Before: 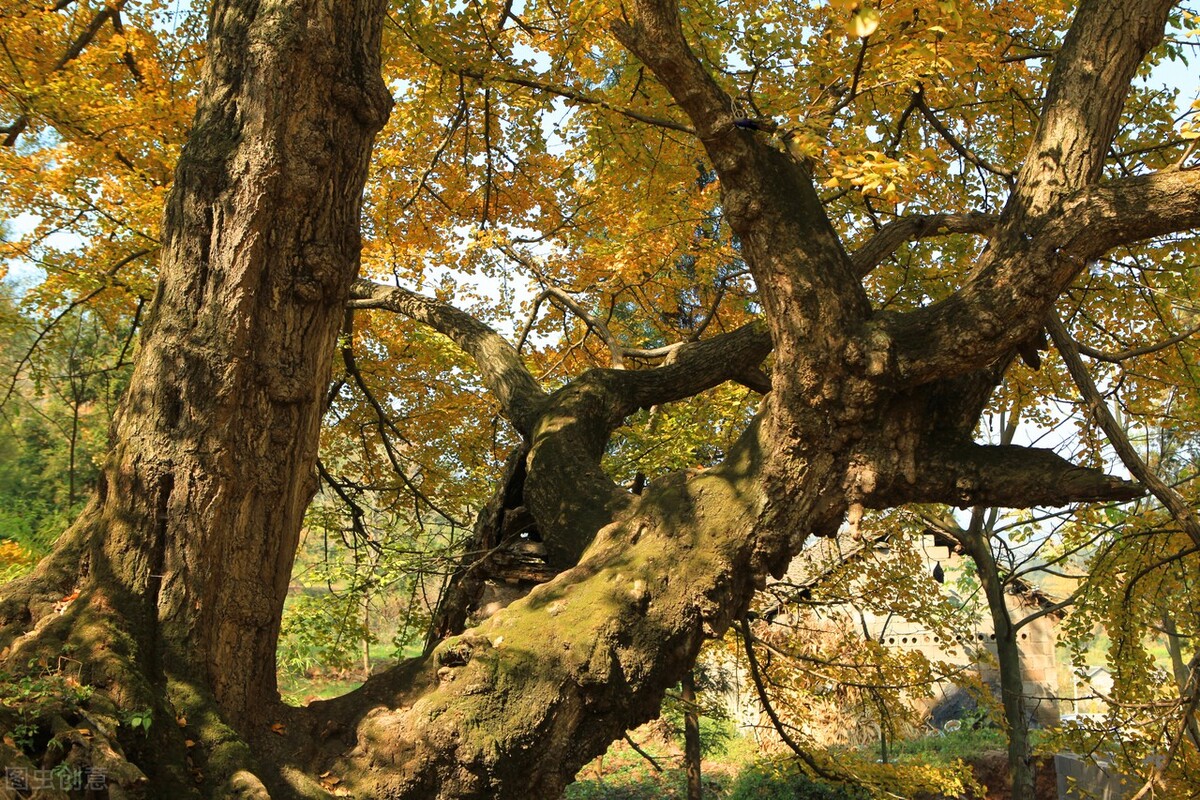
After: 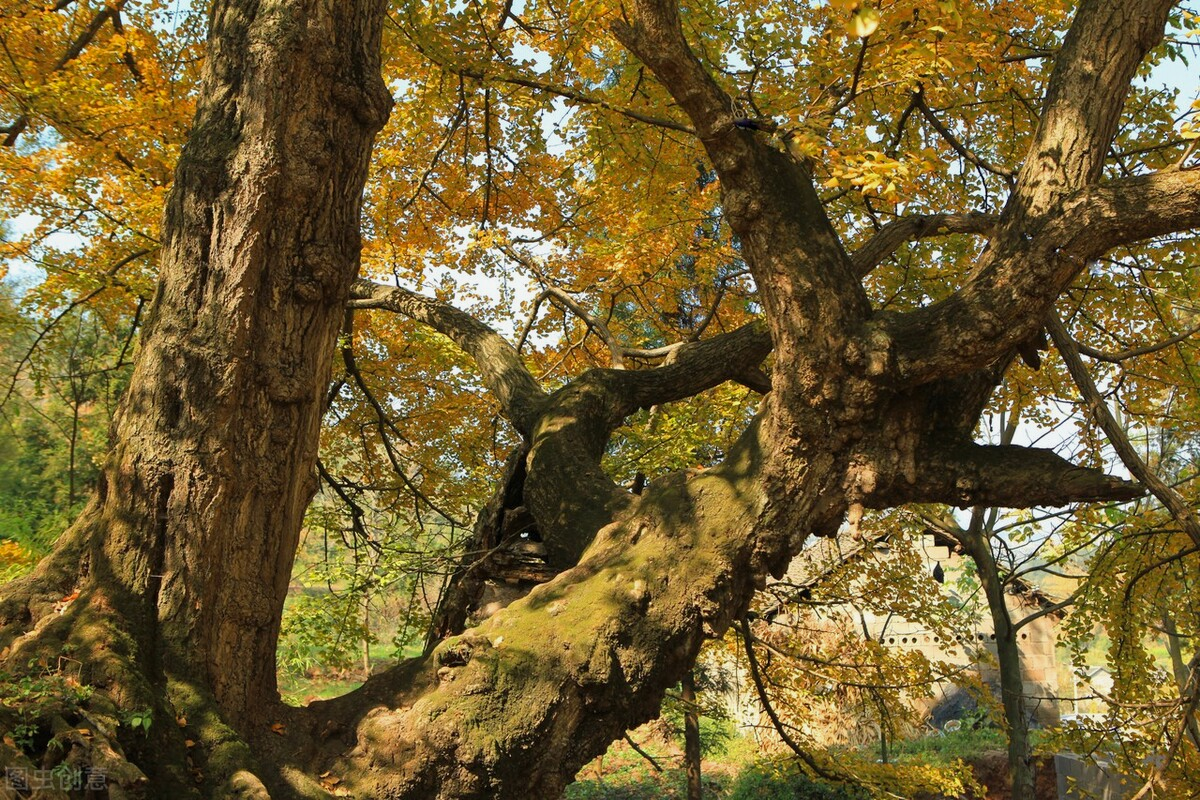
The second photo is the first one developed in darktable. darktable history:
shadows and highlights: shadows 25.17, white point adjustment -3.18, highlights -29.85
tone equalizer: mask exposure compensation -0.498 EV
